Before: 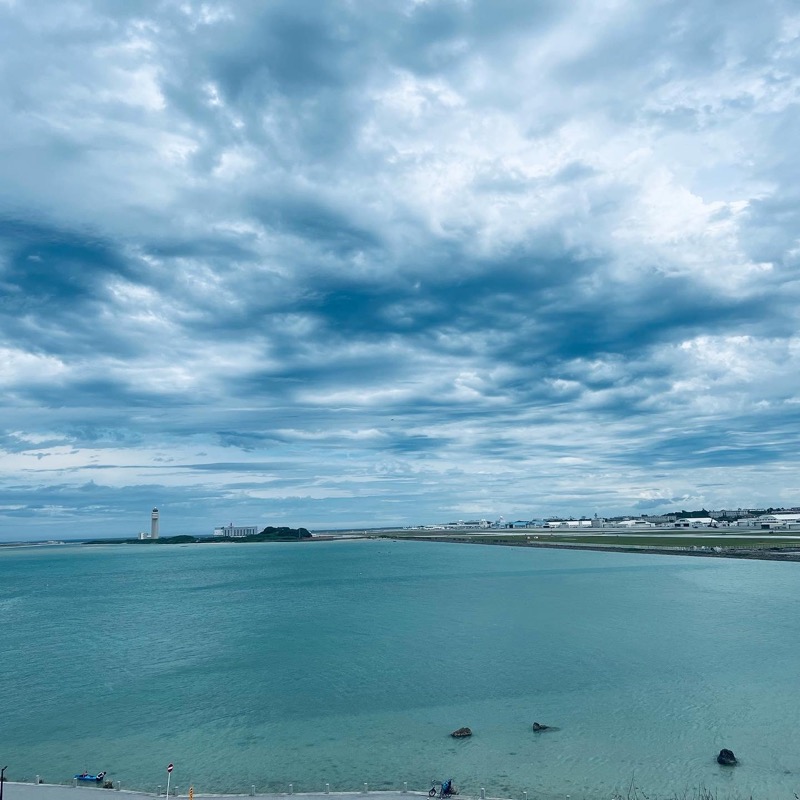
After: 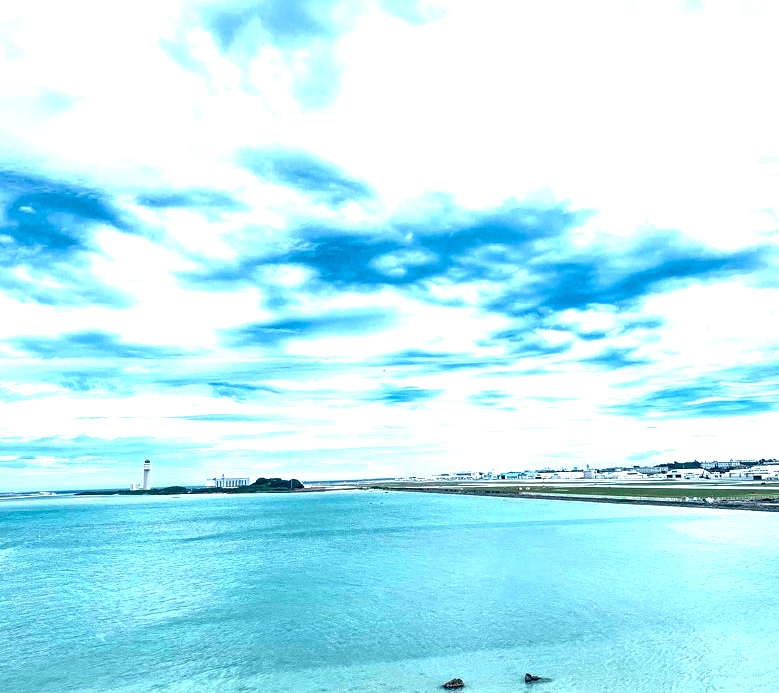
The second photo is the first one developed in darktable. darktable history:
exposure: black level correction 0.001, exposure 1.737 EV, compensate highlight preservation false
crop: left 1.08%, top 6.192%, right 1.482%, bottom 7.075%
local contrast: on, module defaults
contrast equalizer: y [[0.6 ×6], [0.55 ×6], [0 ×6], [0 ×6], [0 ×6]]
